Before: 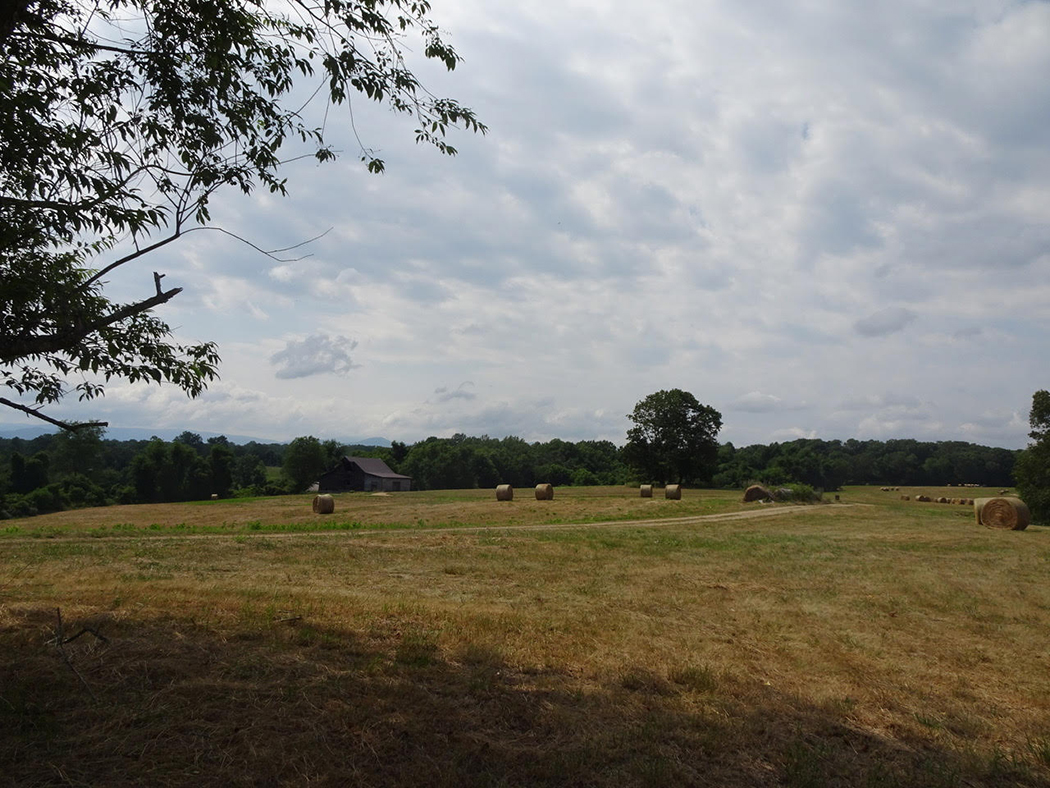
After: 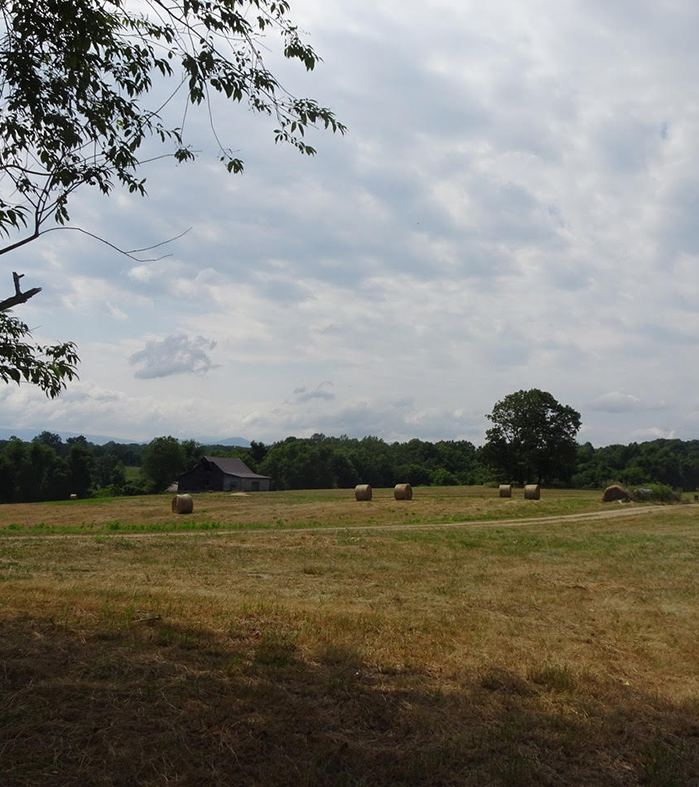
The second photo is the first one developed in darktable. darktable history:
crop and rotate: left 13.469%, right 19.883%
